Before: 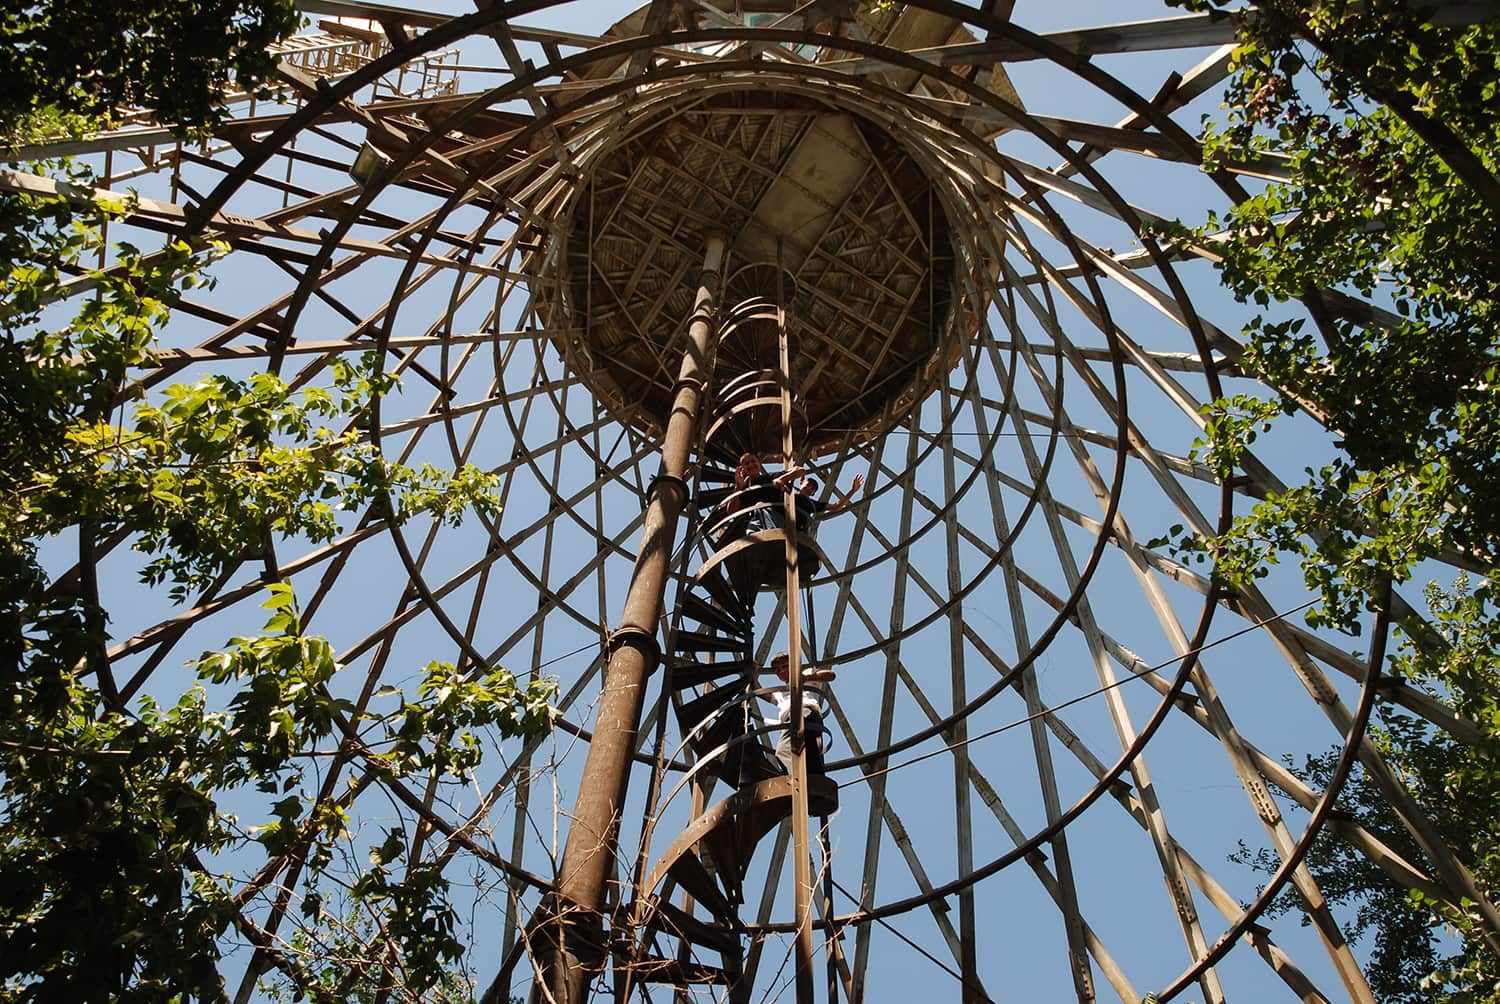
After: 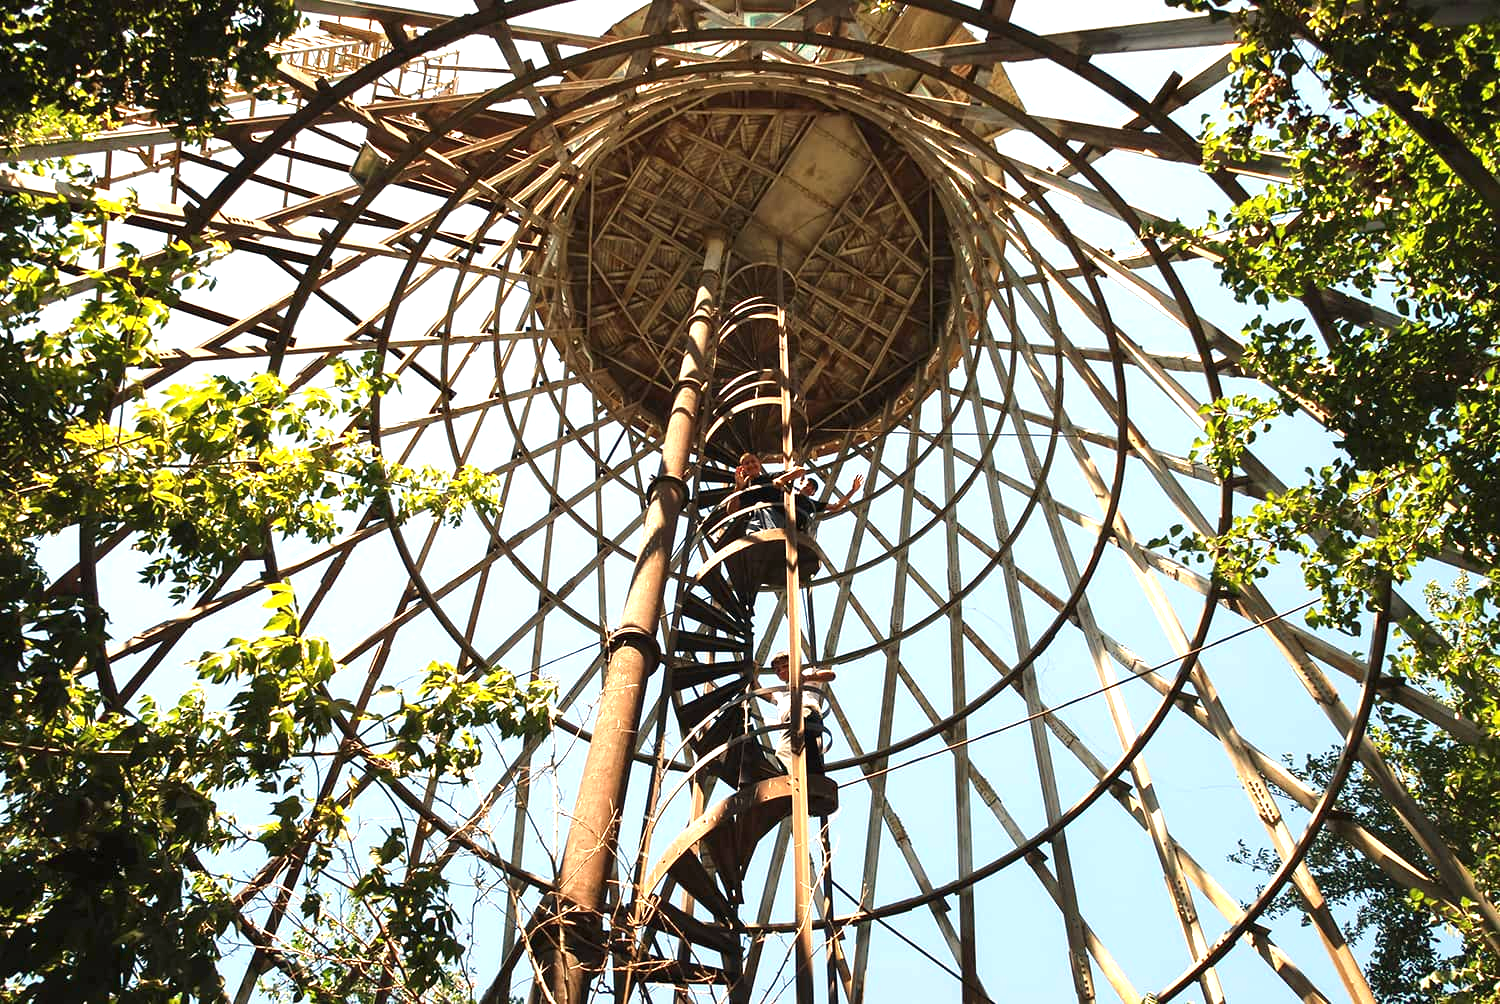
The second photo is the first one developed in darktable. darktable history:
exposure: black level correction 0, exposure 1.35 EV, compensate exposure bias true, compensate highlight preservation false
white balance: red 1.045, blue 0.932
